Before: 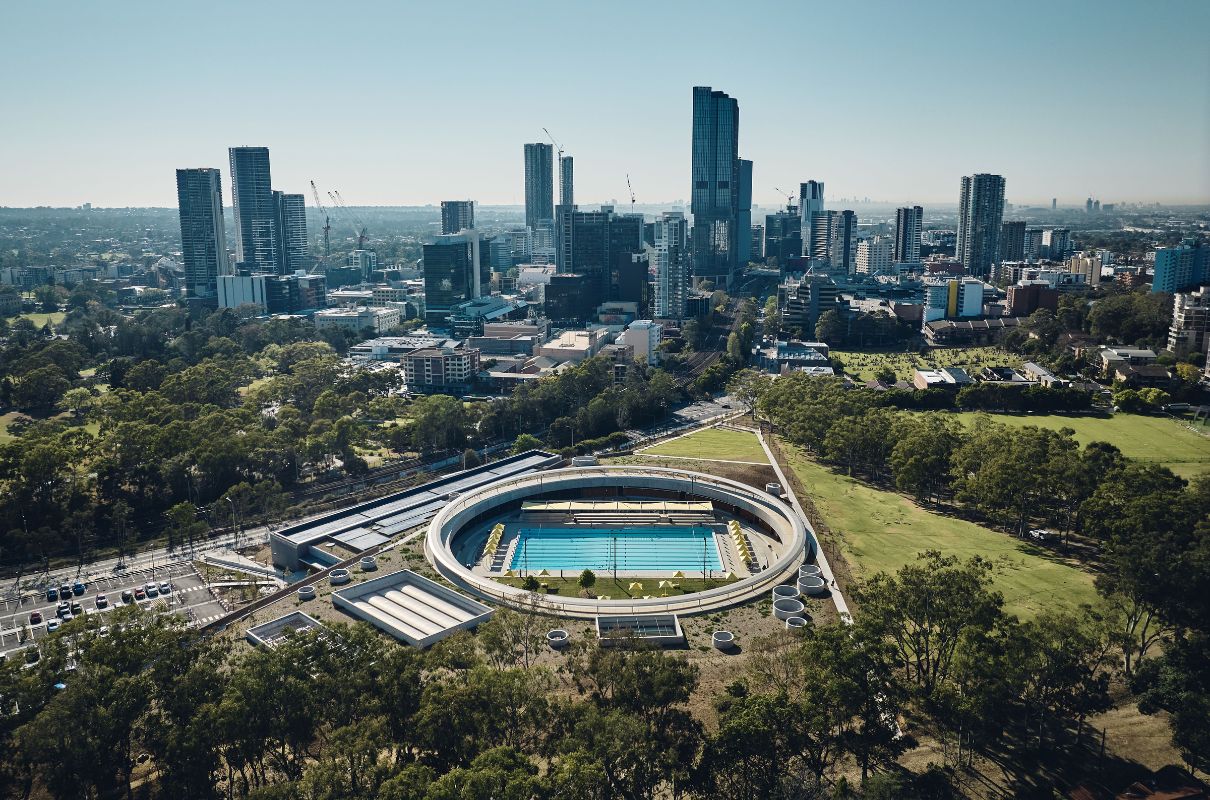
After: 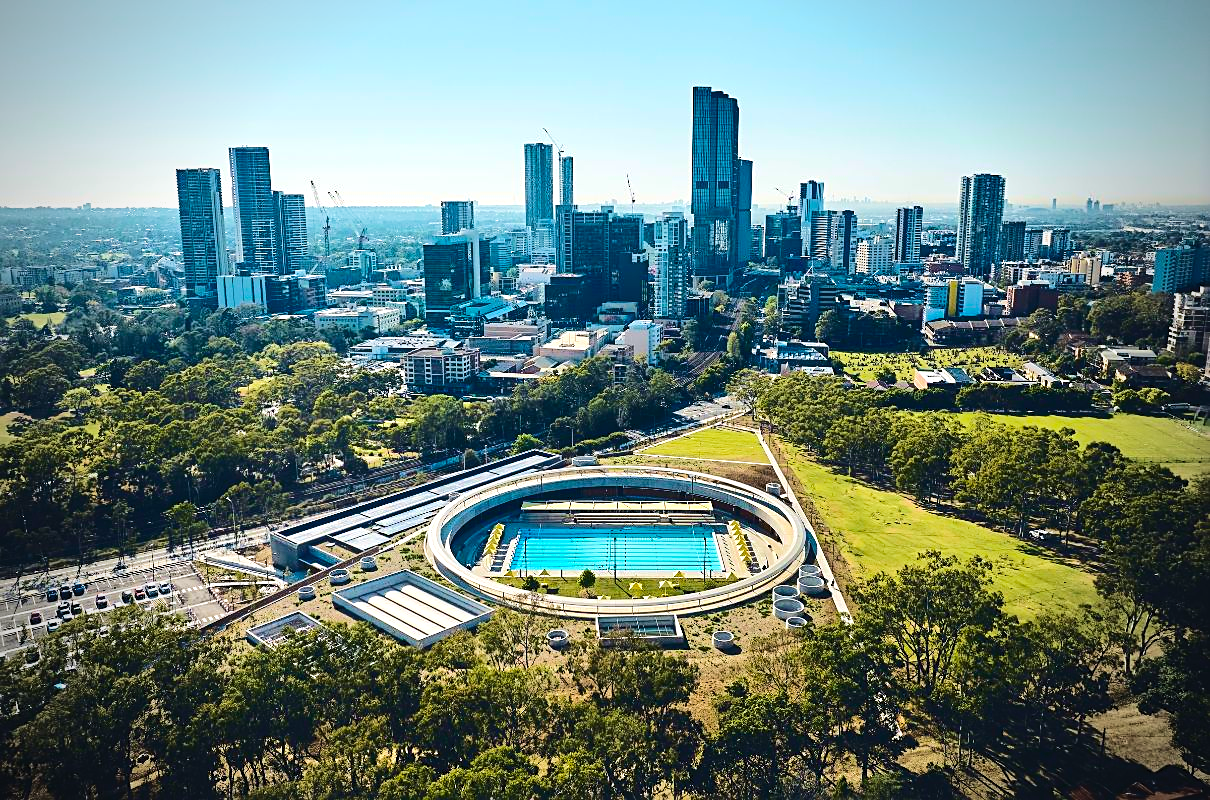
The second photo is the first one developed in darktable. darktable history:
sharpen: on, module defaults
vignetting: fall-off start 75.41%, width/height ratio 1.078
tone curve: curves: ch0 [(0, 0) (0.003, 0.054) (0.011, 0.057) (0.025, 0.056) (0.044, 0.062) (0.069, 0.071) (0.1, 0.088) (0.136, 0.111) (0.177, 0.146) (0.224, 0.19) (0.277, 0.261) (0.335, 0.363) (0.399, 0.458) (0.468, 0.562) (0.543, 0.653) (0.623, 0.725) (0.709, 0.801) (0.801, 0.853) (0.898, 0.915) (1, 1)], color space Lab, independent channels, preserve colors none
color balance rgb: linear chroma grading › global chroma 41.887%, perceptual saturation grading › global saturation 0.782%, perceptual brilliance grading › global brilliance 10.24%, perceptual brilliance grading › shadows 14.739%, global vibrance 20%
velvia: on, module defaults
